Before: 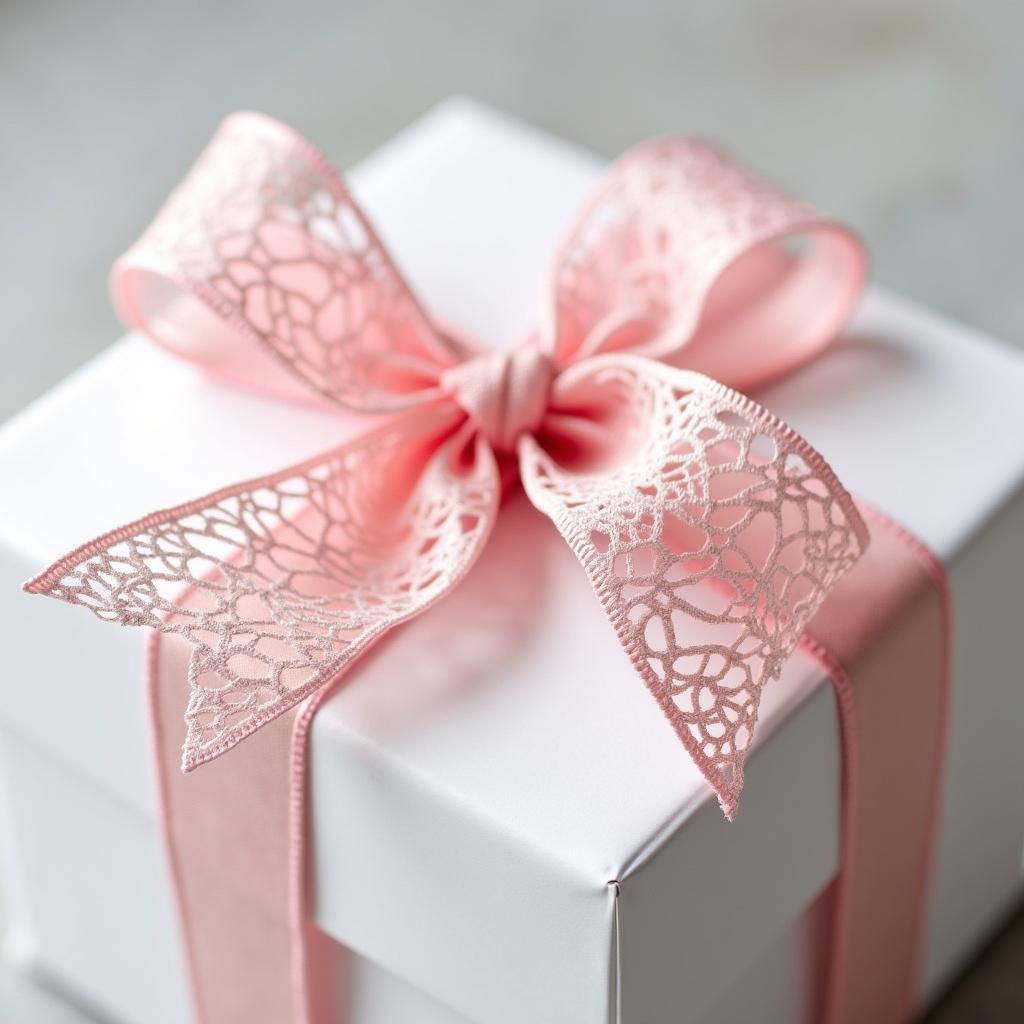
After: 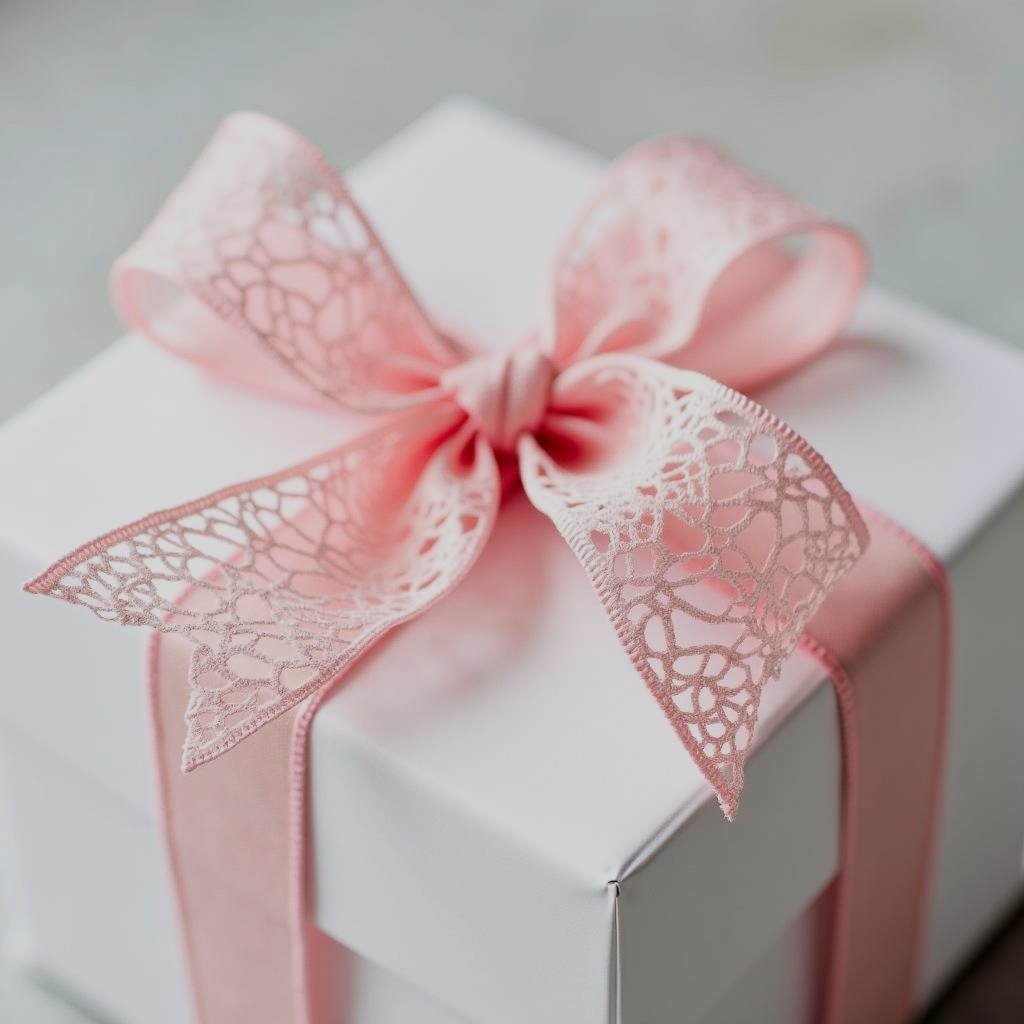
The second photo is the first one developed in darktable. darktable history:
filmic rgb: black relative exposure -7.65 EV, white relative exposure 4.56 EV, hardness 3.61, iterations of high-quality reconstruction 0
contrast brightness saturation: contrast 0.073
